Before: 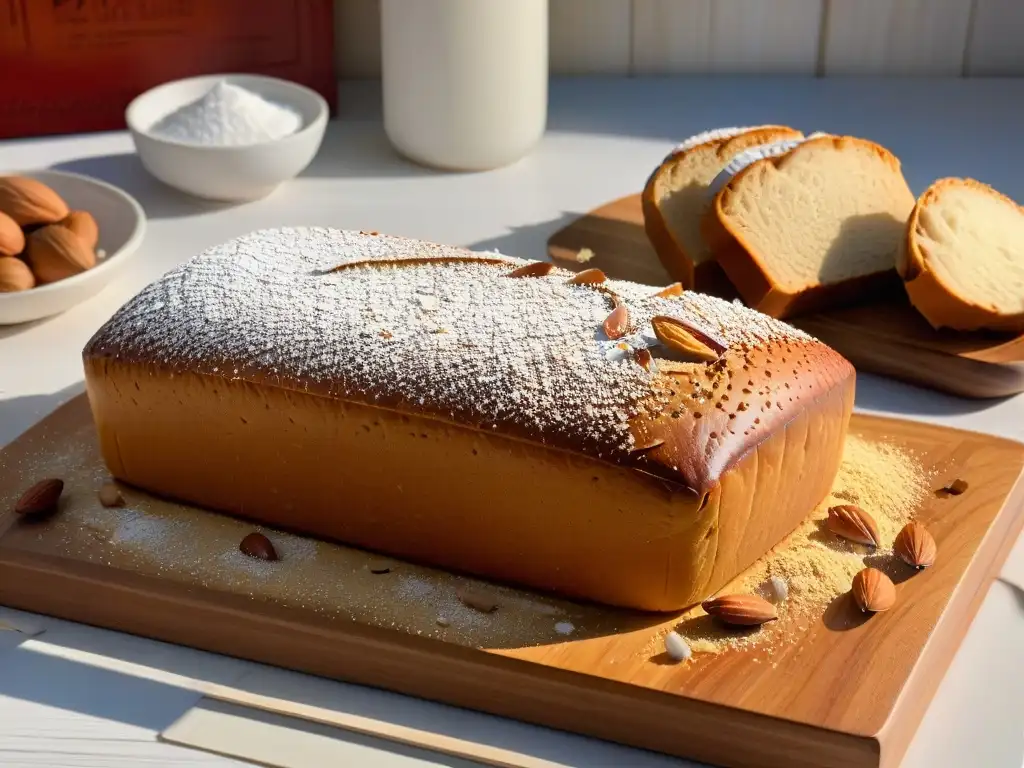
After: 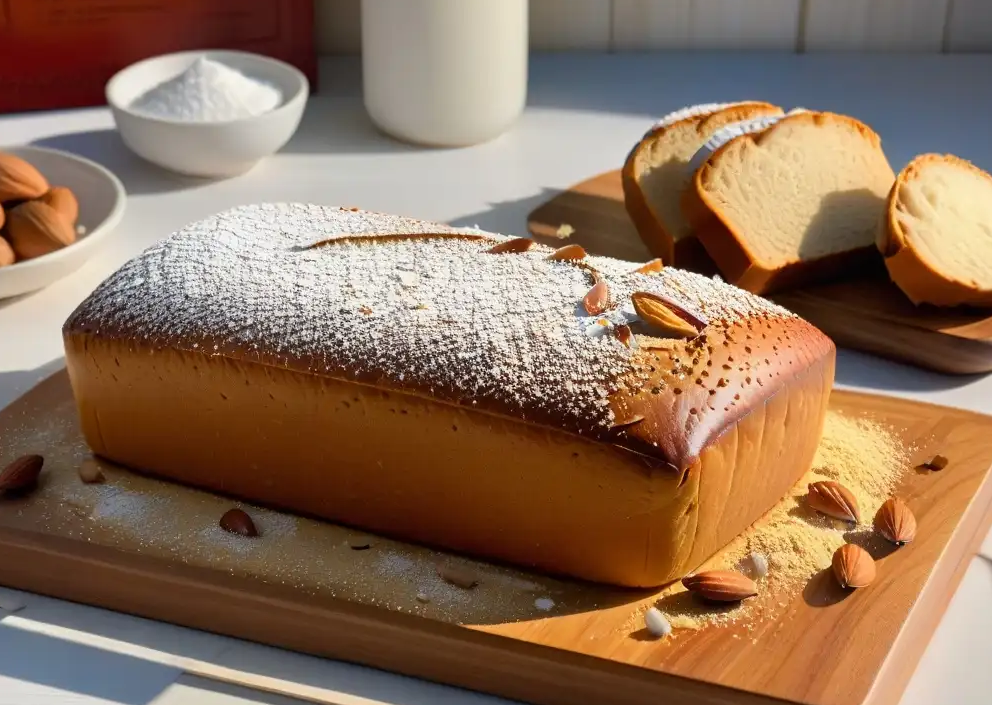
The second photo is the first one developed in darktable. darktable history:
crop: left 1.964%, top 3.251%, right 1.122%, bottom 4.933%
rotate and perspective: automatic cropping off
